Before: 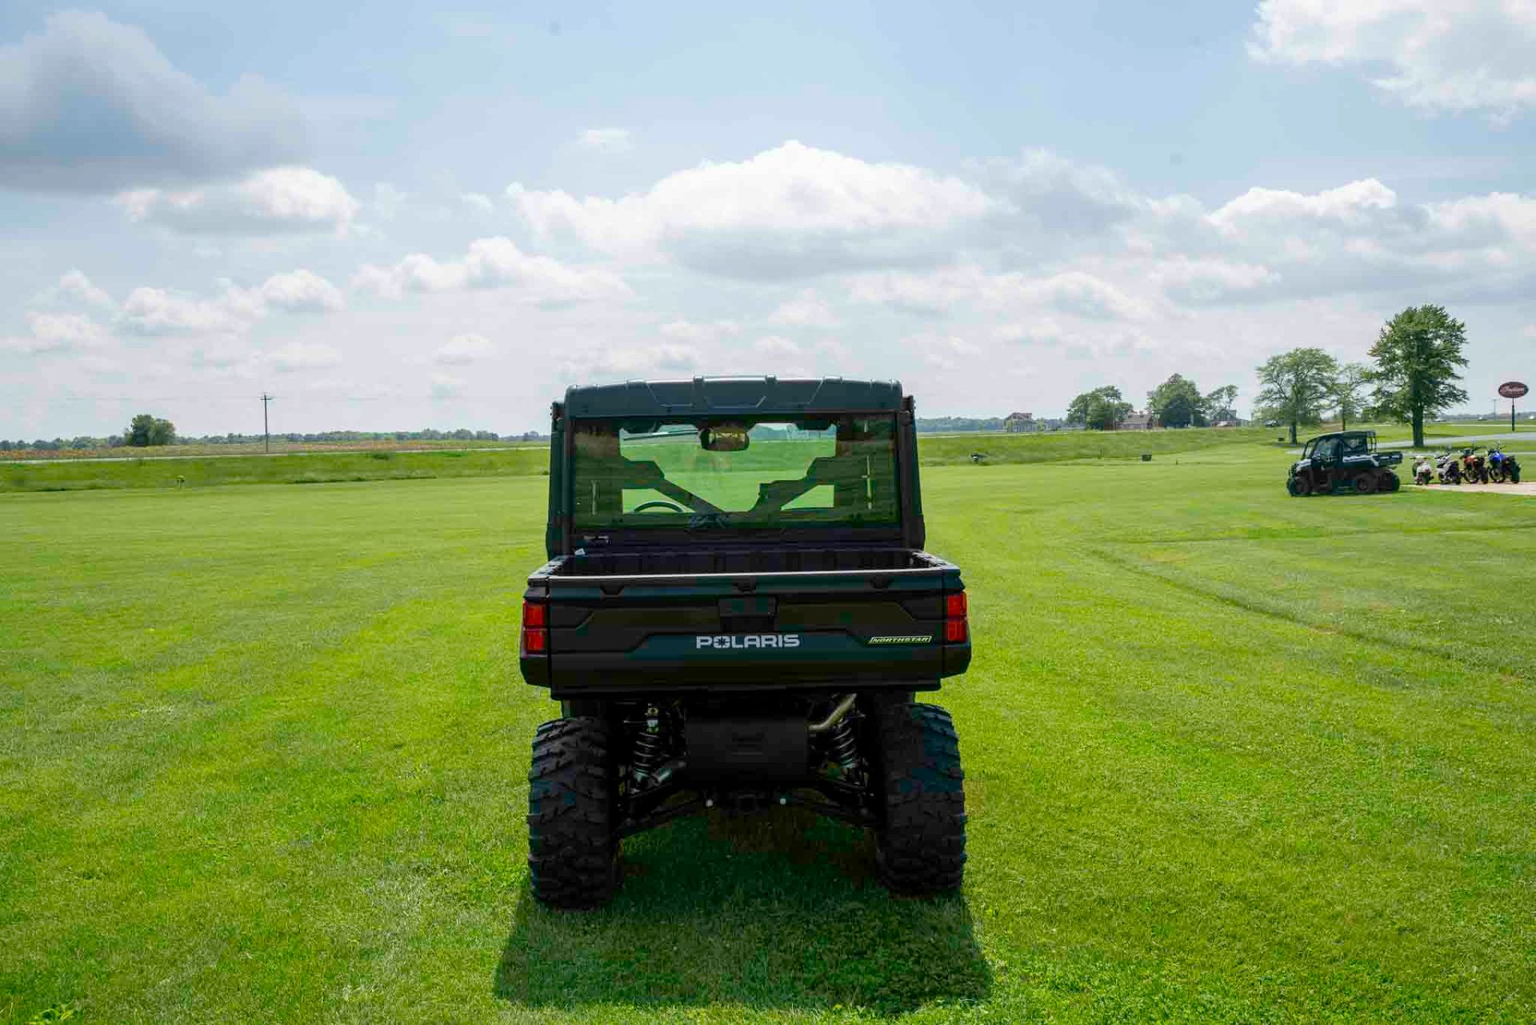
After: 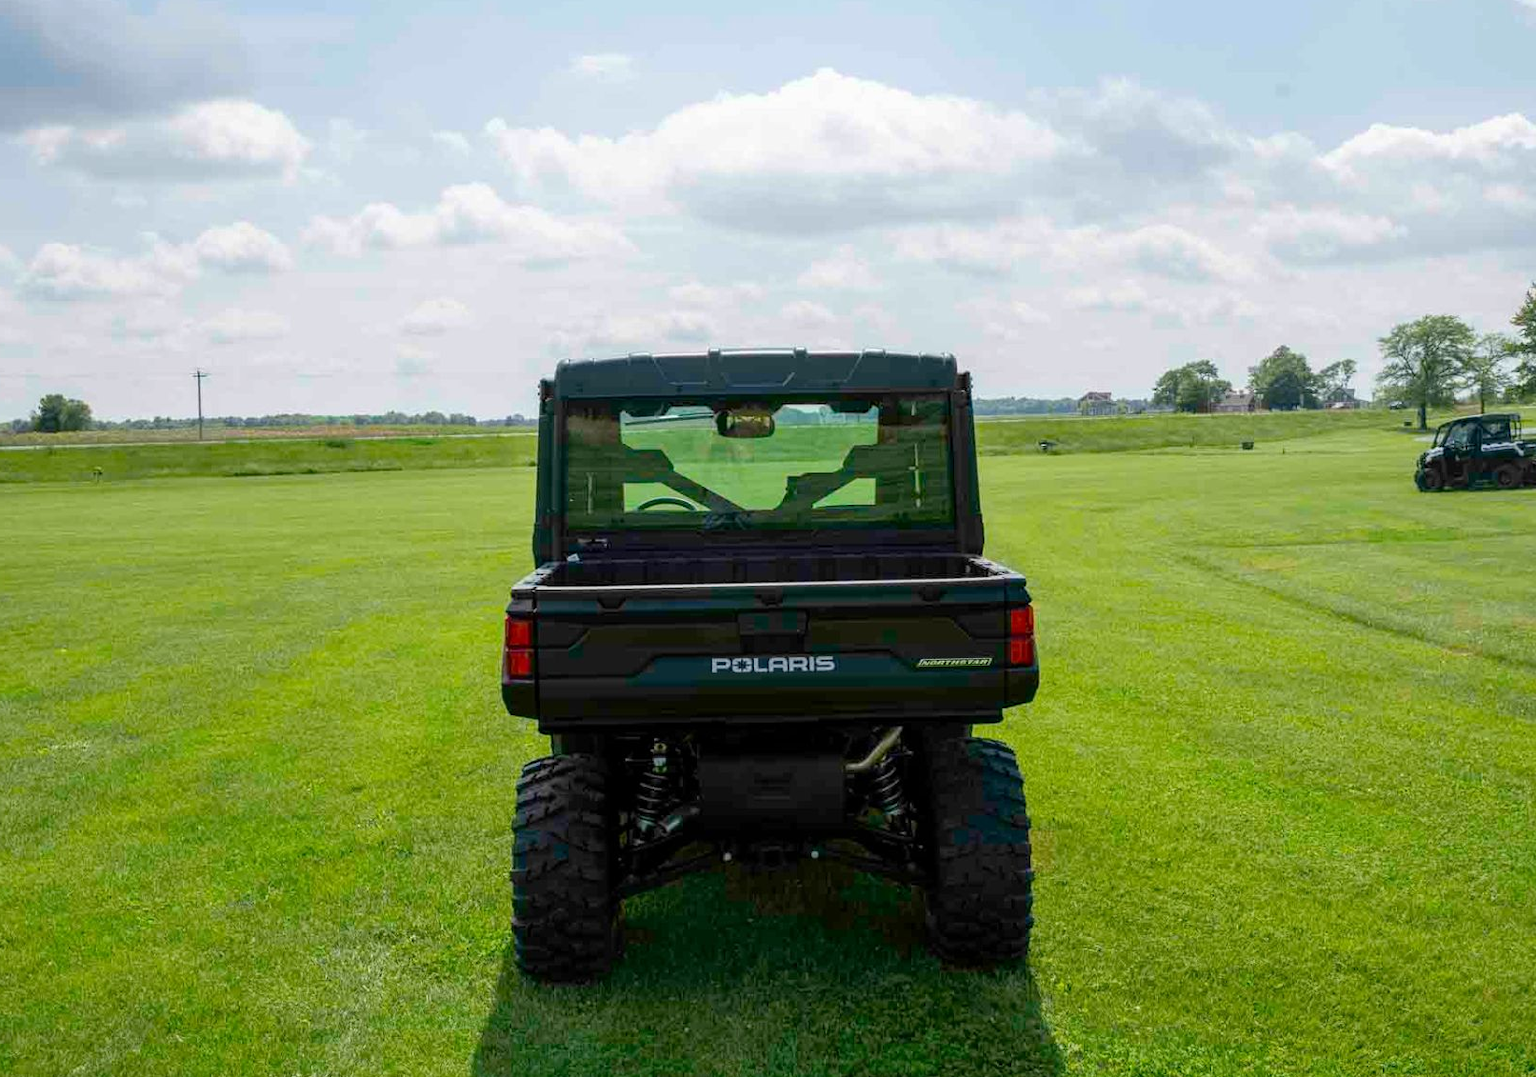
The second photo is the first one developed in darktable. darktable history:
crop: left 6.438%, top 8.124%, right 9.548%, bottom 3.521%
